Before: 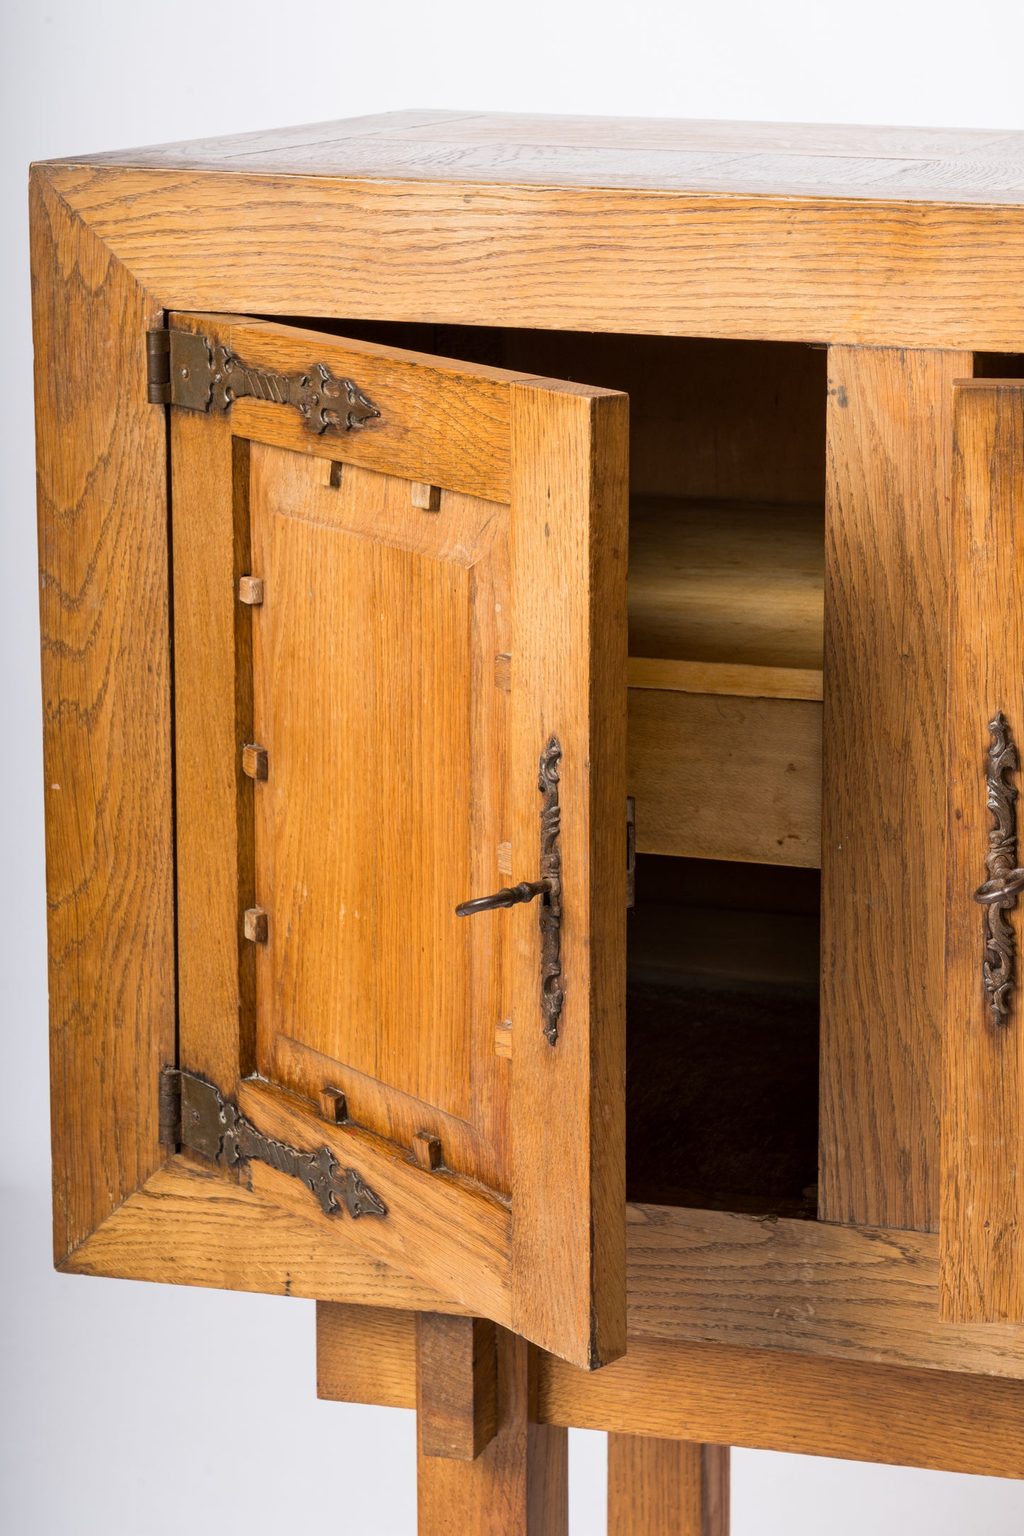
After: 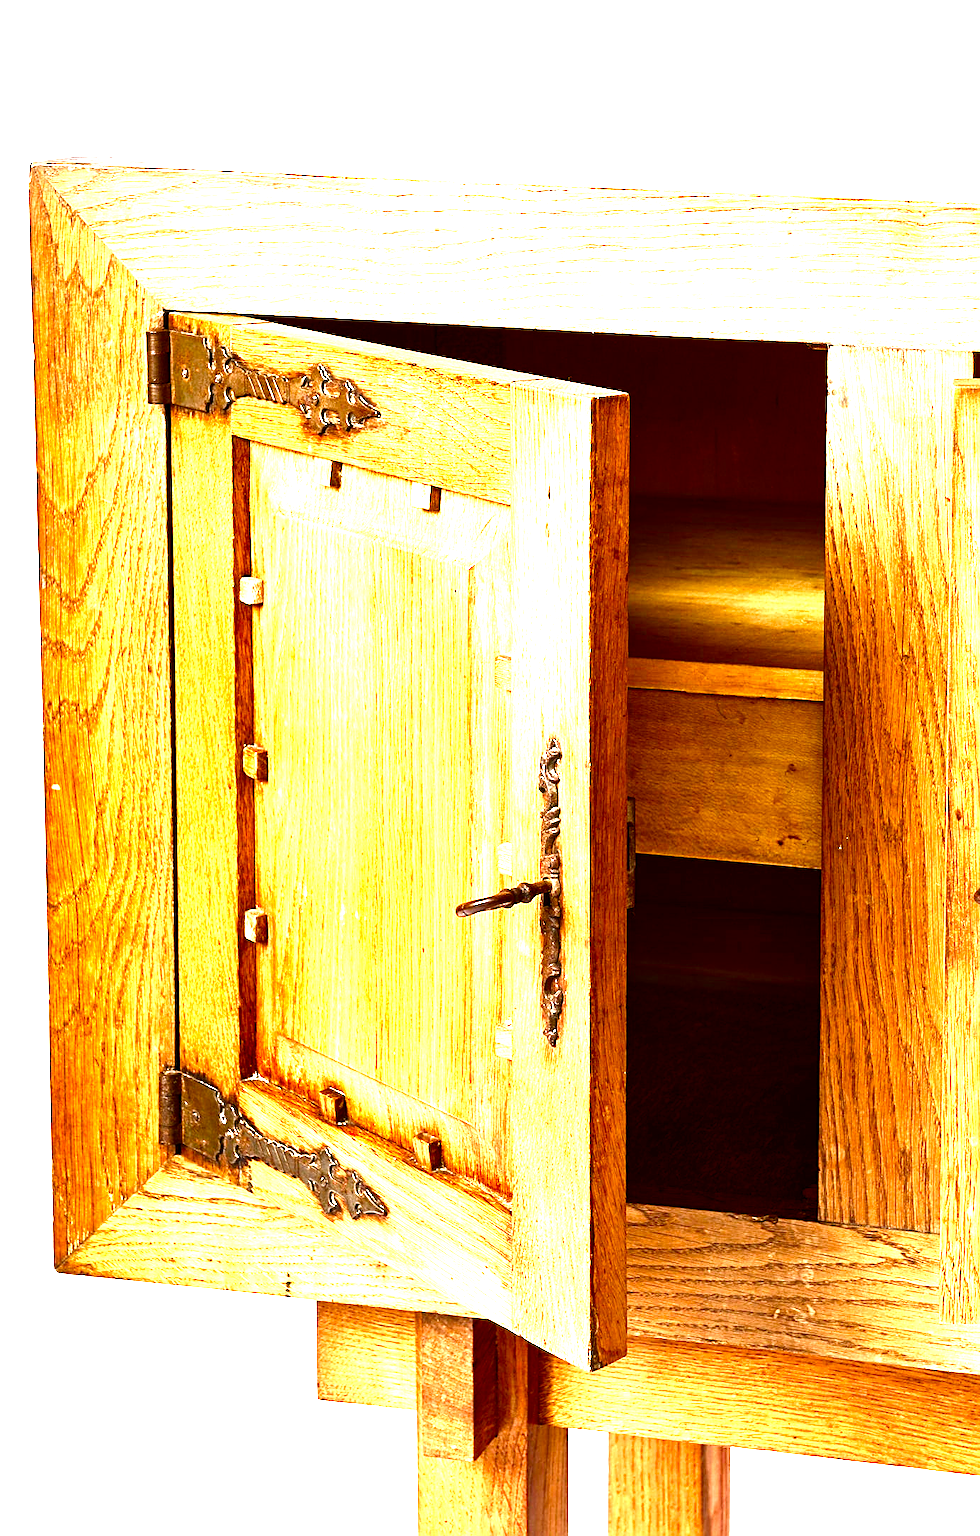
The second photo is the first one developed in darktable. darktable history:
color balance rgb: perceptual saturation grading › global saturation 20%, perceptual saturation grading › highlights -50.559%, perceptual saturation grading › shadows 30.284%, perceptual brilliance grading › global brilliance 3.743%, global vibrance 20%
levels: gray 59.37%, levels [0, 0.281, 0.562]
crop: right 4.229%, bottom 0.037%
exposure: black level correction 0, exposure 0.498 EV, compensate highlight preservation false
sharpen: on, module defaults
contrast brightness saturation: contrast 0.133, brightness -0.237, saturation 0.146
